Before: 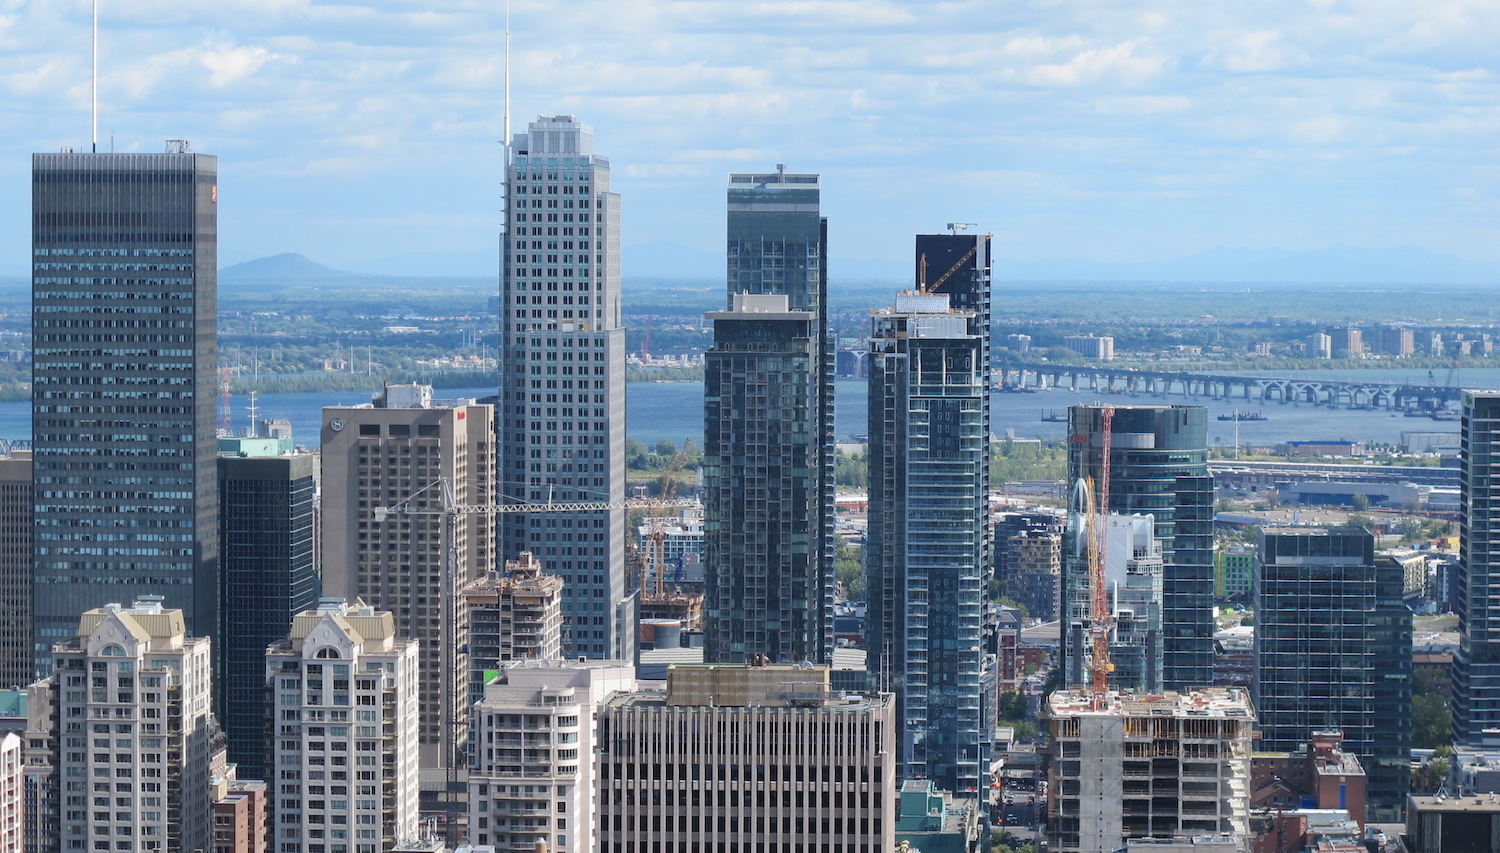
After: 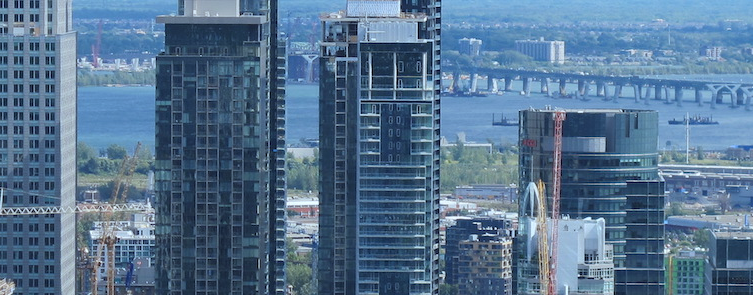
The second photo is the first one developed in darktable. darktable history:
crop: left 36.607%, top 34.735%, right 13.146%, bottom 30.611%
white balance: red 0.925, blue 1.046
